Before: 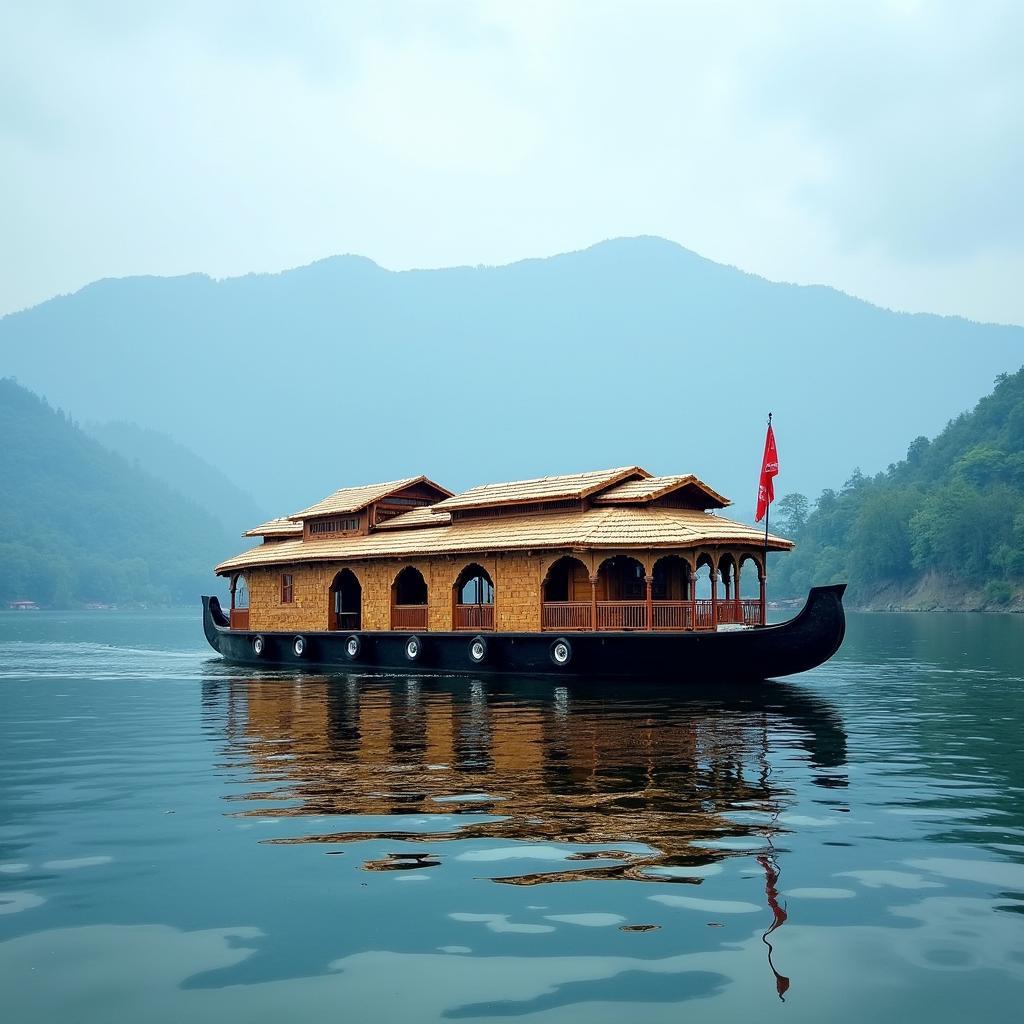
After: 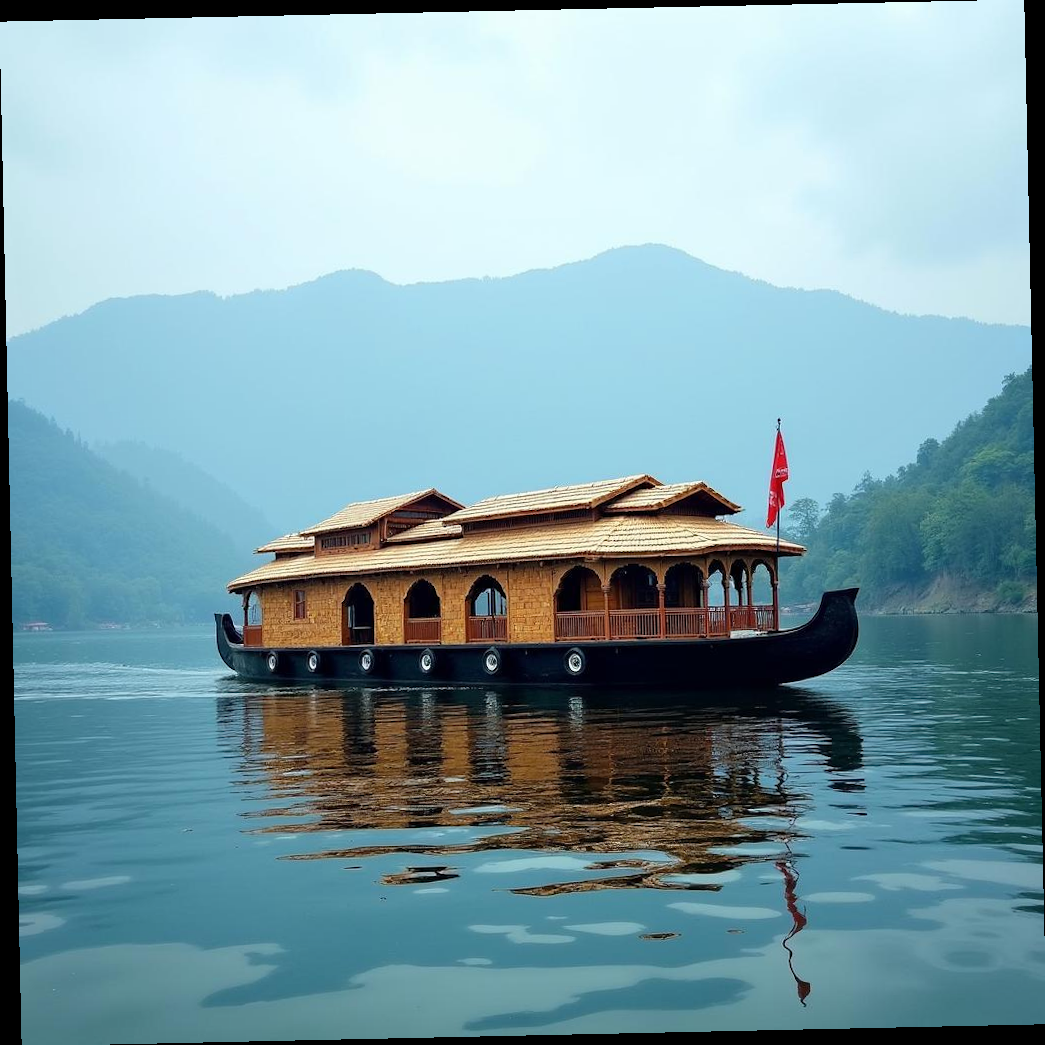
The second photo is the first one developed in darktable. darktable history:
rotate and perspective: rotation -1.24°, automatic cropping off
tone equalizer: on, module defaults
